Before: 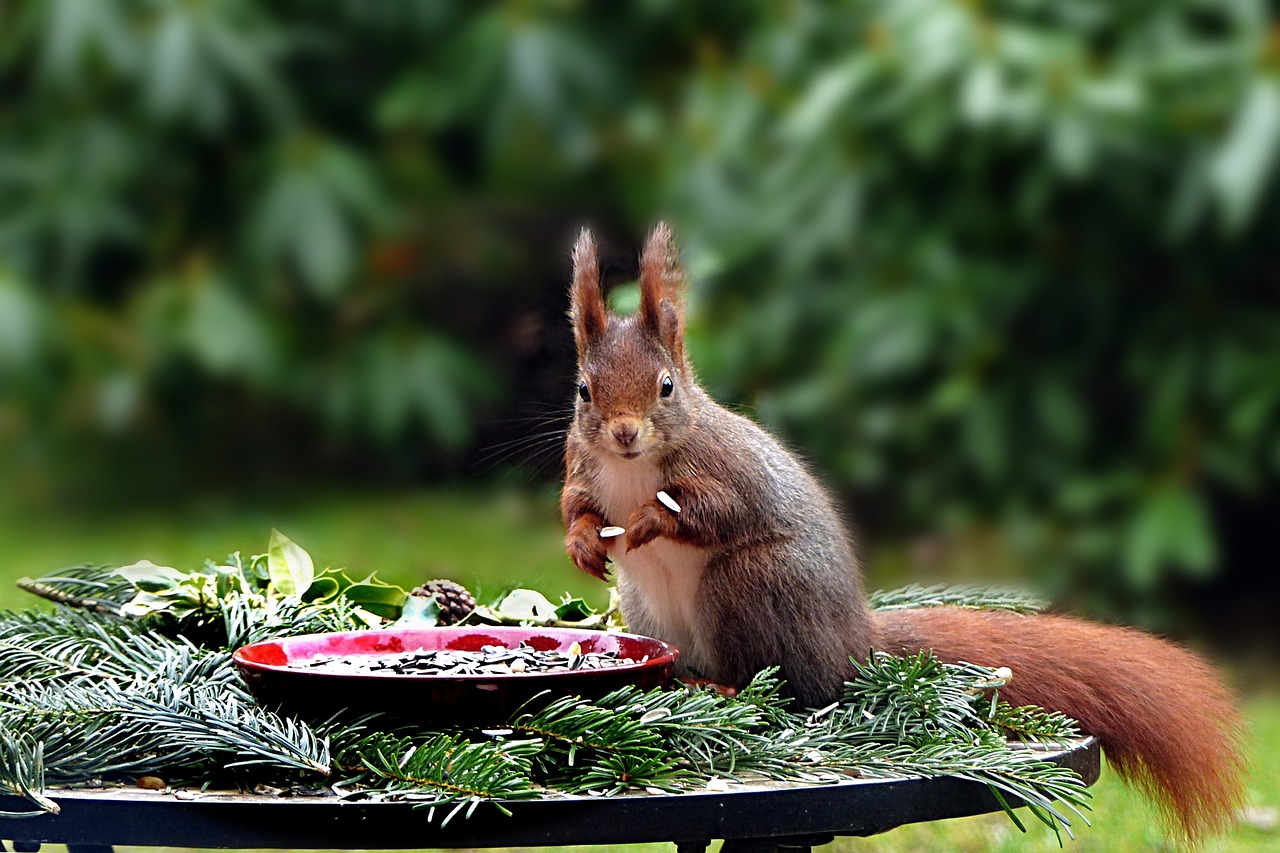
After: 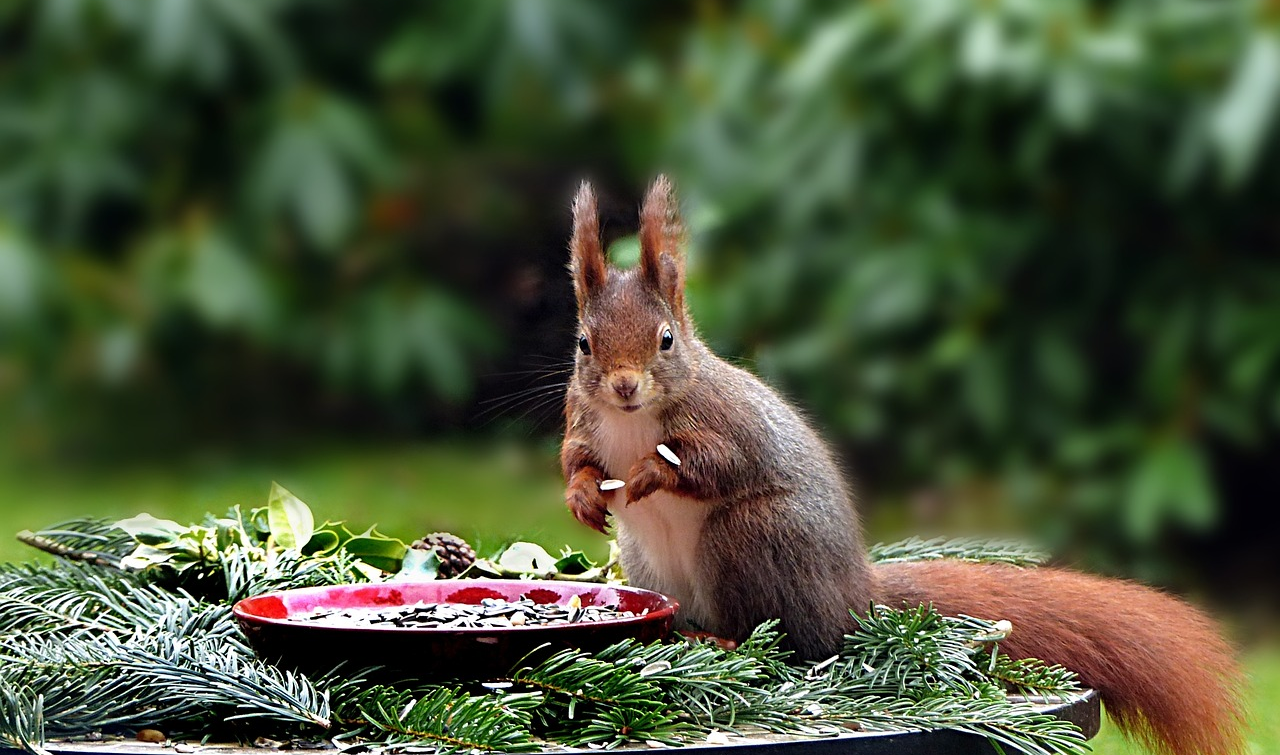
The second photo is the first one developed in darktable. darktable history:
crop and rotate: top 5.576%, bottom 5.859%
